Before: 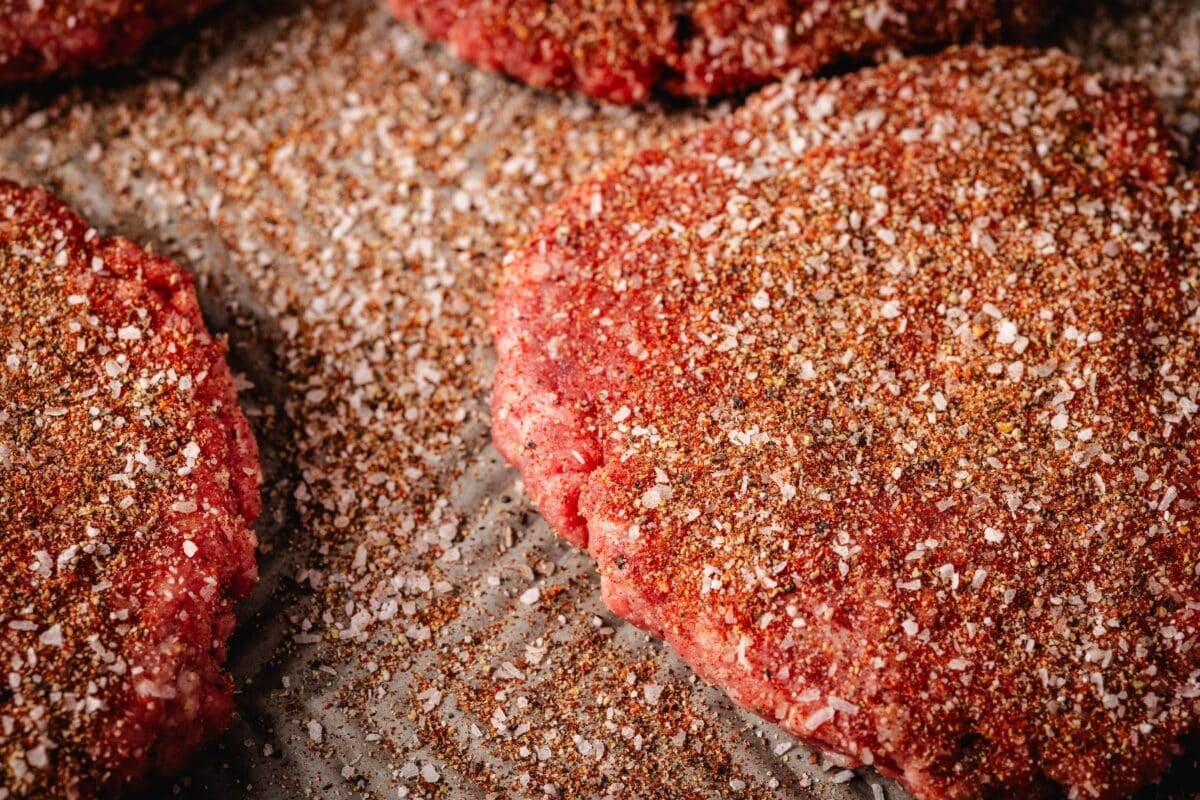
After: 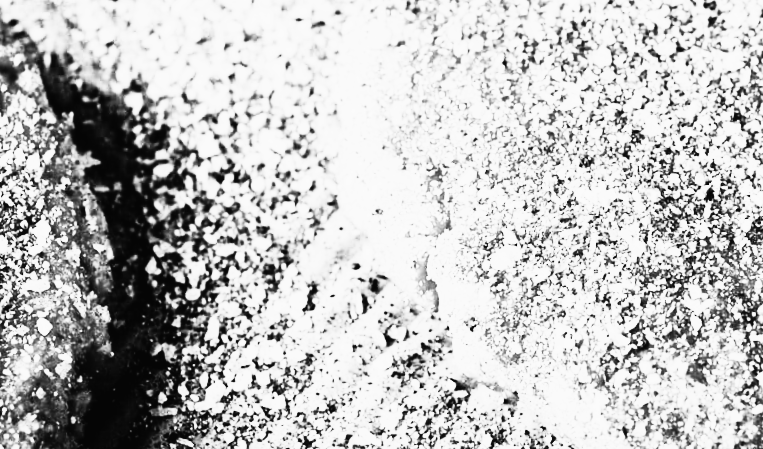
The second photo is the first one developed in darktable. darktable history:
filmic rgb: black relative exposure -7.92 EV, white relative exposure 4.13 EV, threshold 3 EV, hardness 4.02, latitude 51.22%, contrast 1.013, shadows ↔ highlights balance 5.35%, color science v5 (2021), contrast in shadows safe, contrast in highlights safe, enable highlight reconstruction true
crop: left 13.312%, top 31.28%, right 24.627%, bottom 15.582%
rotate and perspective: rotation -2.22°, lens shift (horizontal) -0.022, automatic cropping off
contrast brightness saturation: contrast 0.53, brightness 0.47, saturation -1
rgb curve: curves: ch0 [(0, 0) (0.21, 0.15) (0.24, 0.21) (0.5, 0.75) (0.75, 0.96) (0.89, 0.99) (1, 1)]; ch1 [(0, 0.02) (0.21, 0.13) (0.25, 0.2) (0.5, 0.67) (0.75, 0.9) (0.89, 0.97) (1, 1)]; ch2 [(0, 0.02) (0.21, 0.13) (0.25, 0.2) (0.5, 0.67) (0.75, 0.9) (0.89, 0.97) (1, 1)], compensate middle gray true
